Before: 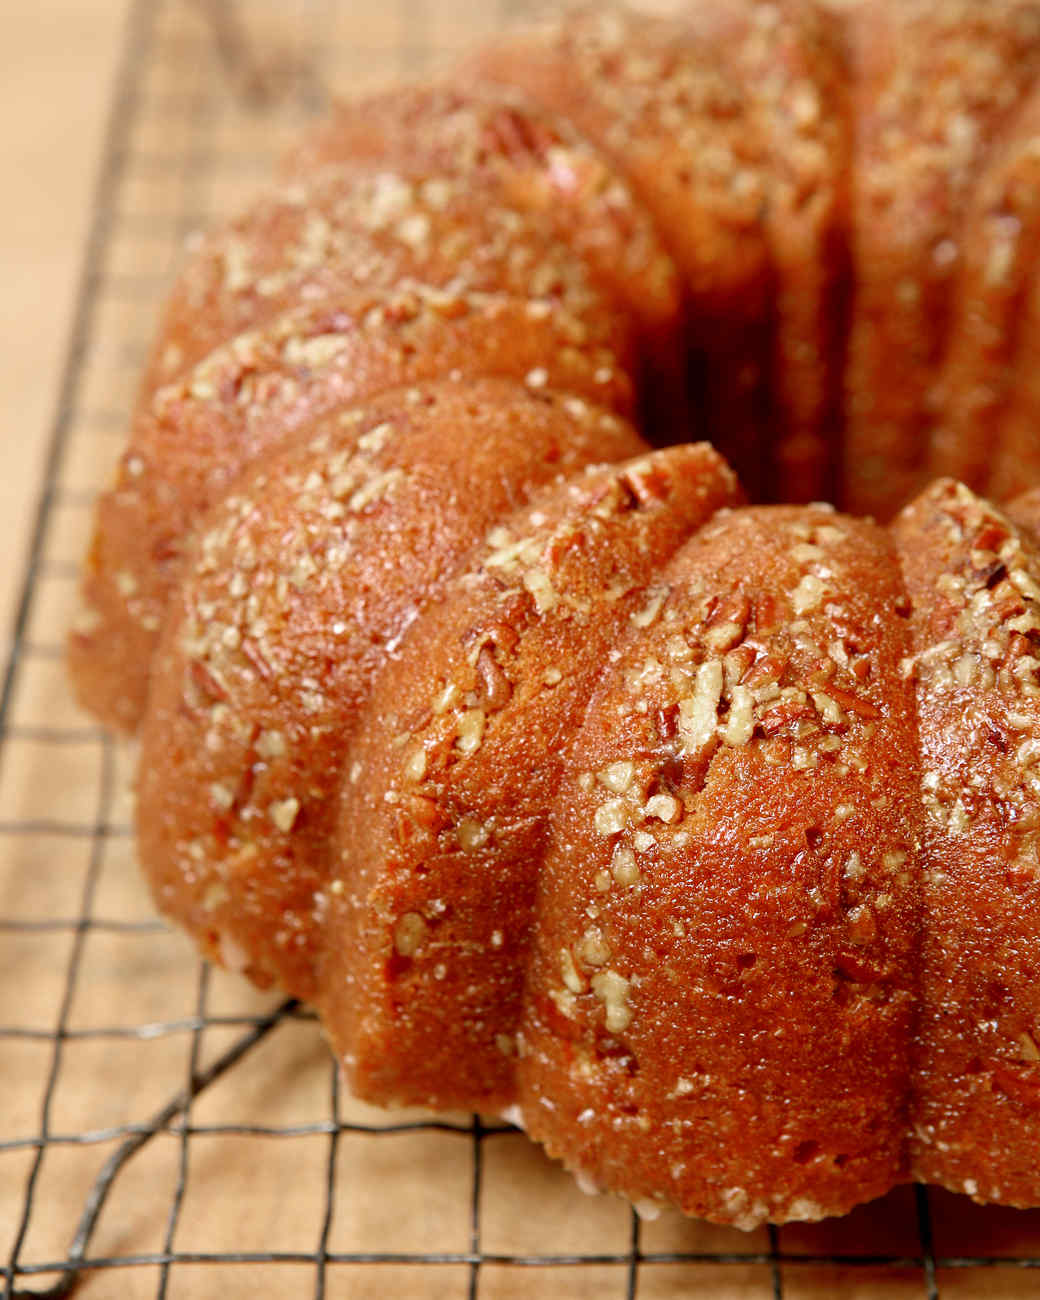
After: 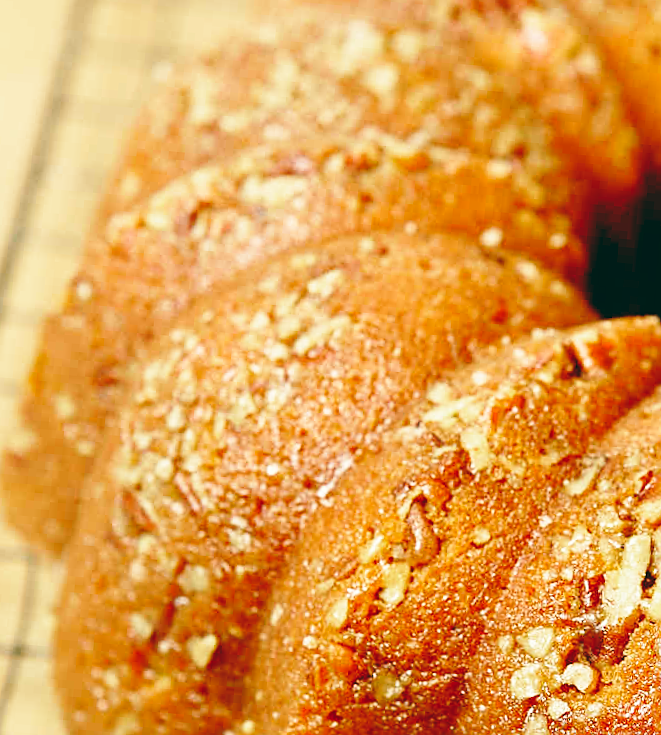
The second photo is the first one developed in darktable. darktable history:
crop and rotate: angle -4.99°, left 2.122%, top 6.945%, right 27.566%, bottom 30.519%
sharpen: on, module defaults
base curve: curves: ch0 [(0, 0) (0.028, 0.03) (0.121, 0.232) (0.46, 0.748) (0.859, 0.968) (1, 1)], preserve colors none
color balance: lift [1.005, 0.99, 1.007, 1.01], gamma [1, 1.034, 1.032, 0.966], gain [0.873, 1.055, 1.067, 0.933]
